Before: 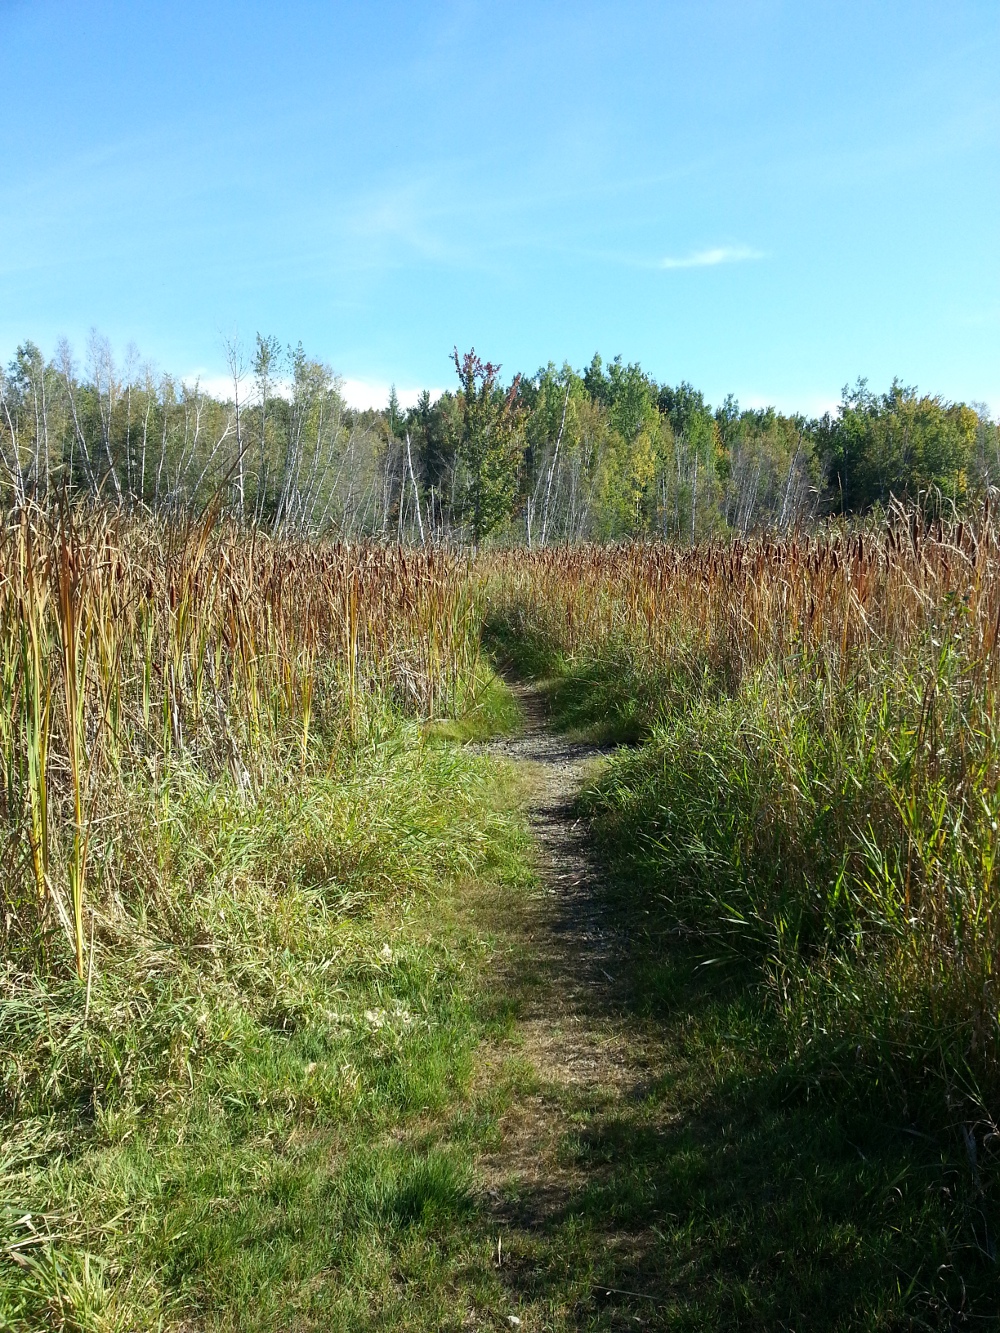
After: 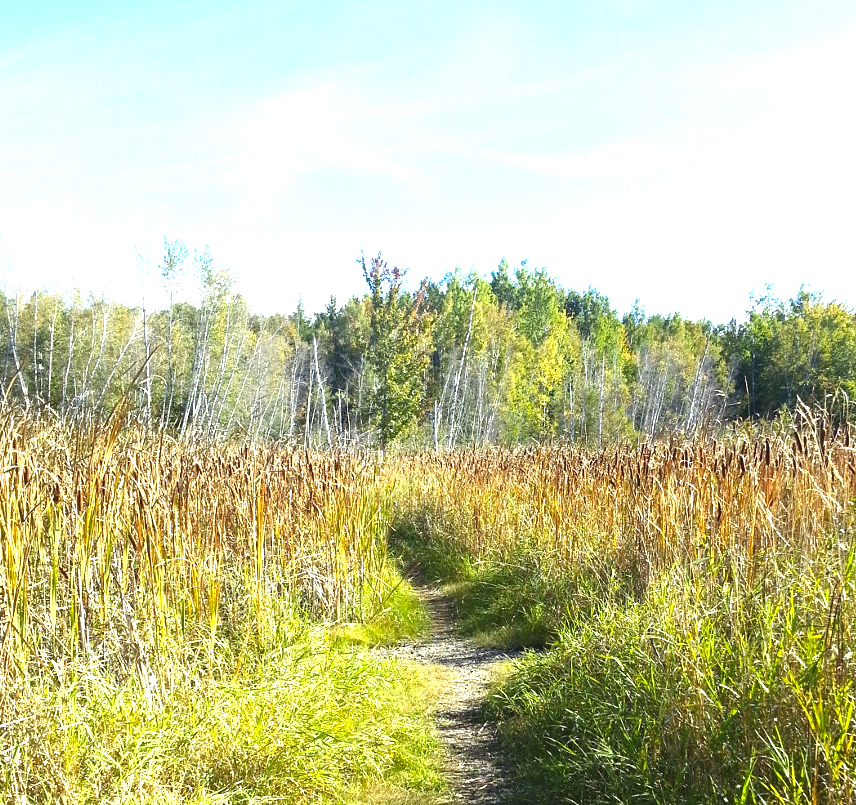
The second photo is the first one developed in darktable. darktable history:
crop and rotate: left 9.345%, top 7.22%, right 4.982%, bottom 32.331%
exposure: black level correction -0.002, exposure 1.35 EV, compensate highlight preservation false
color contrast: green-magenta contrast 0.85, blue-yellow contrast 1.25, unbound 0
